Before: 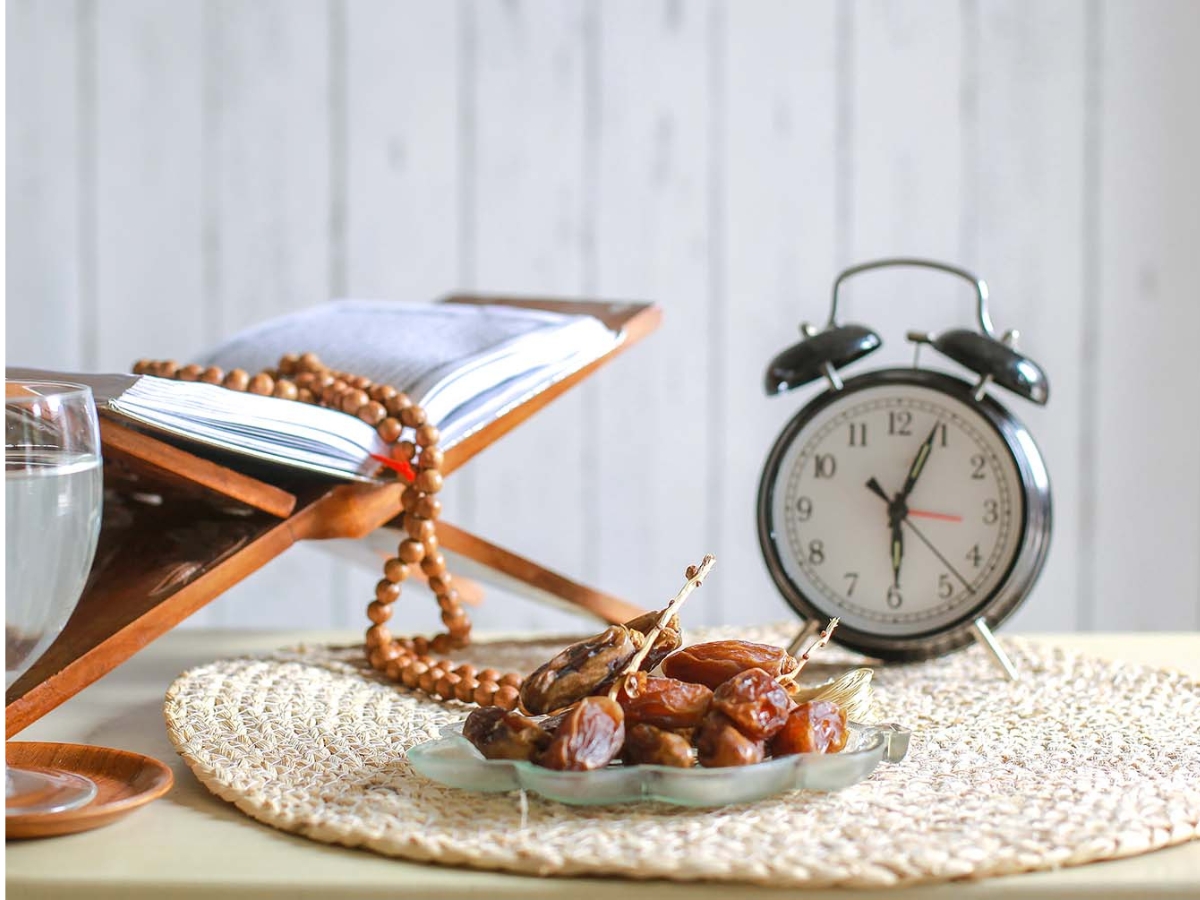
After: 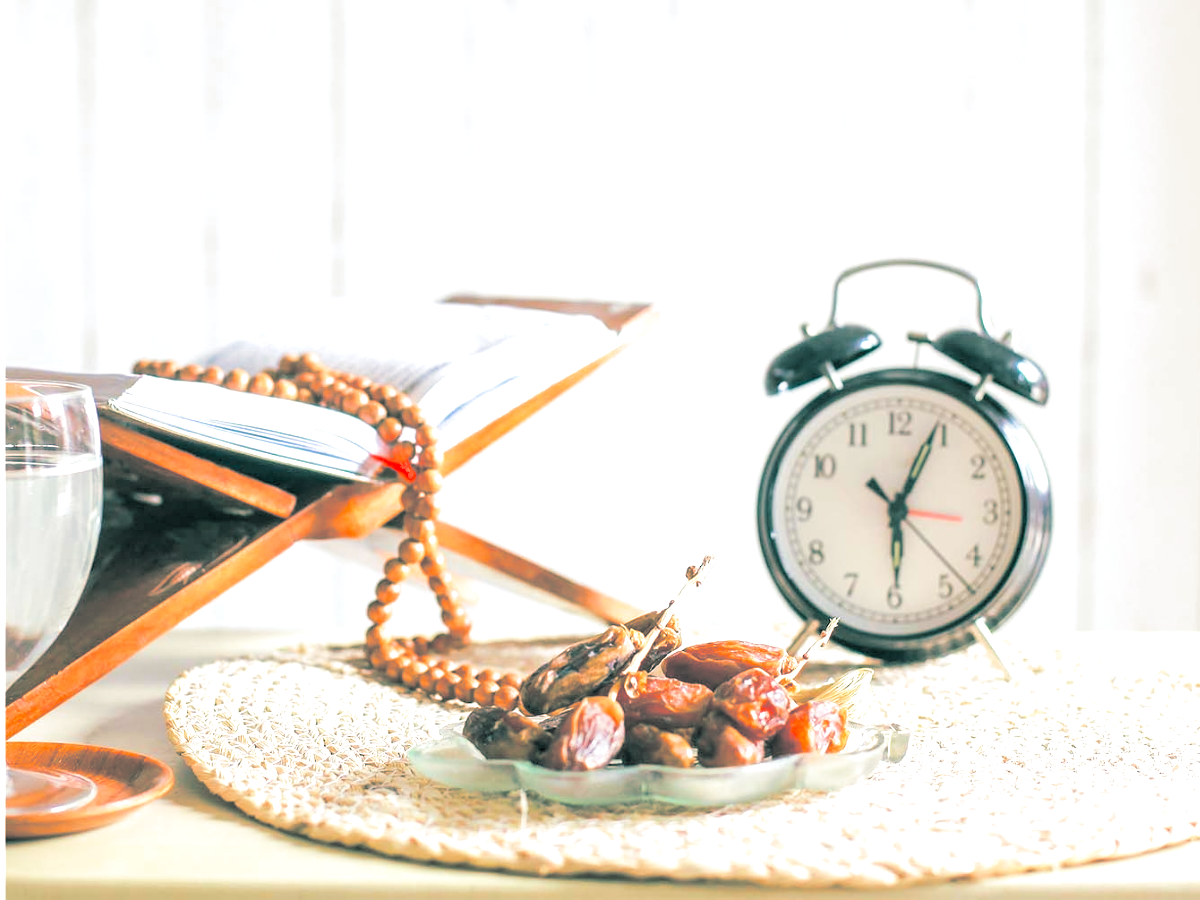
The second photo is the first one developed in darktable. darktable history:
levels: levels [0.036, 0.364, 0.827]
split-toning: shadows › hue 186.43°, highlights › hue 49.29°, compress 30.29%
